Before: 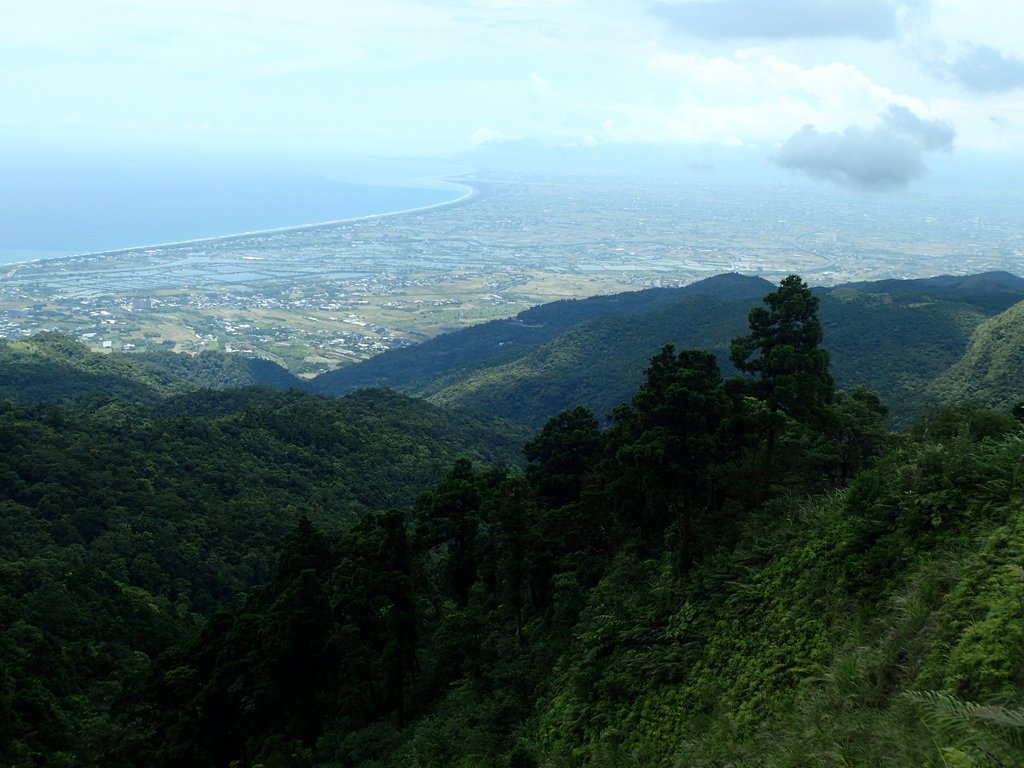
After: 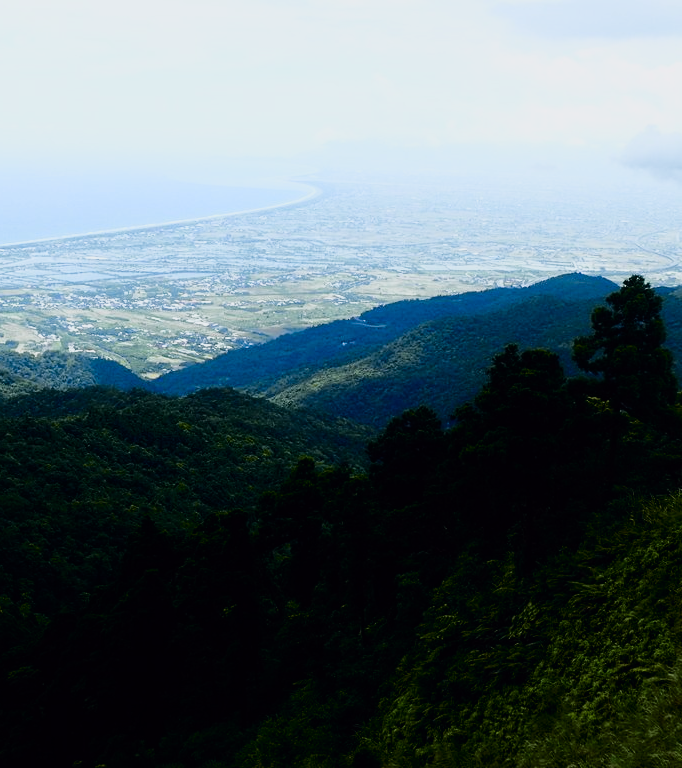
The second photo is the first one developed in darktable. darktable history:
sigmoid: on, module defaults
contrast brightness saturation: brightness -0.02, saturation 0.35
color balance rgb: on, module defaults
tone curve: curves: ch0 [(0, 0) (0.105, 0.068) (0.195, 0.162) (0.283, 0.283) (0.384, 0.404) (0.485, 0.531) (0.638, 0.681) (0.795, 0.879) (1, 0.977)]; ch1 [(0, 0) (0.161, 0.092) (0.35, 0.33) (0.379, 0.401) (0.456, 0.469) (0.498, 0.503) (0.531, 0.537) (0.596, 0.621) (0.635, 0.671) (1, 1)]; ch2 [(0, 0) (0.371, 0.362) (0.437, 0.437) (0.483, 0.484) (0.53, 0.515) (0.56, 0.58) (0.622, 0.606) (1, 1)], color space Lab, independent channels, preserve colors none
crop: left 15.419%, right 17.914%
